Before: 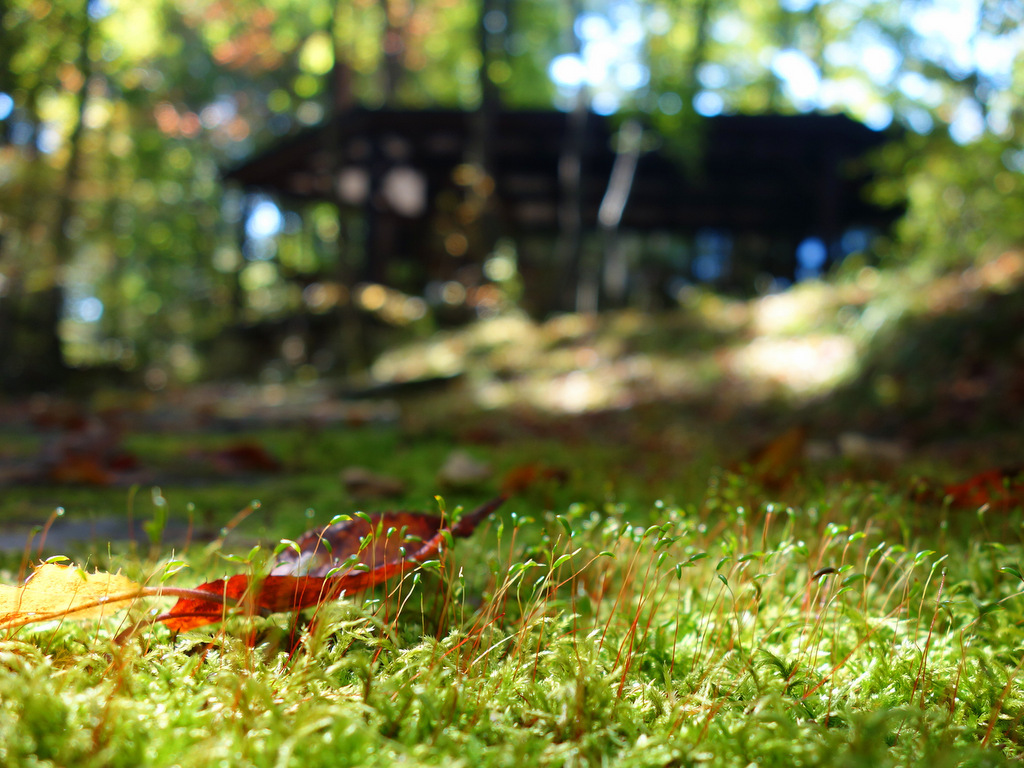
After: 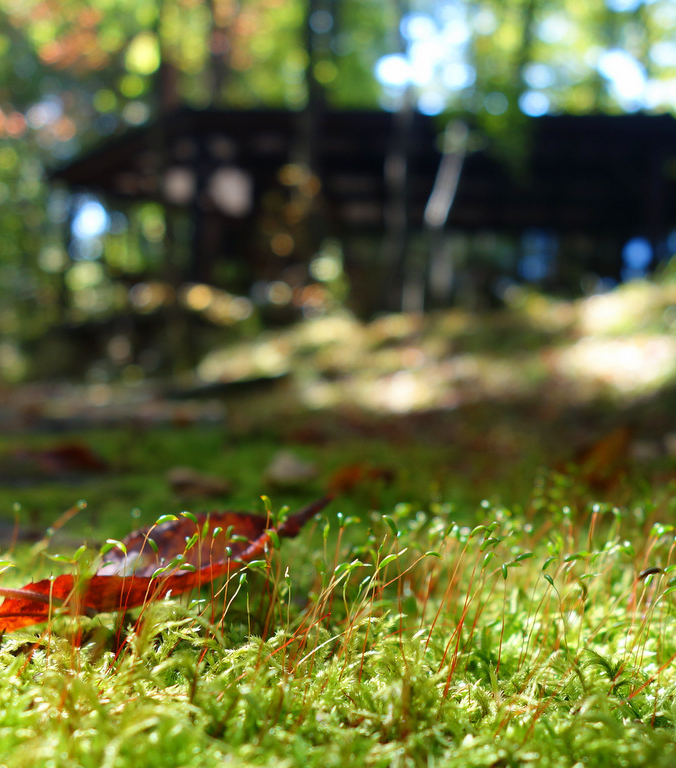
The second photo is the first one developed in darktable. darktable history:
crop: left 17.015%, right 16.95%
